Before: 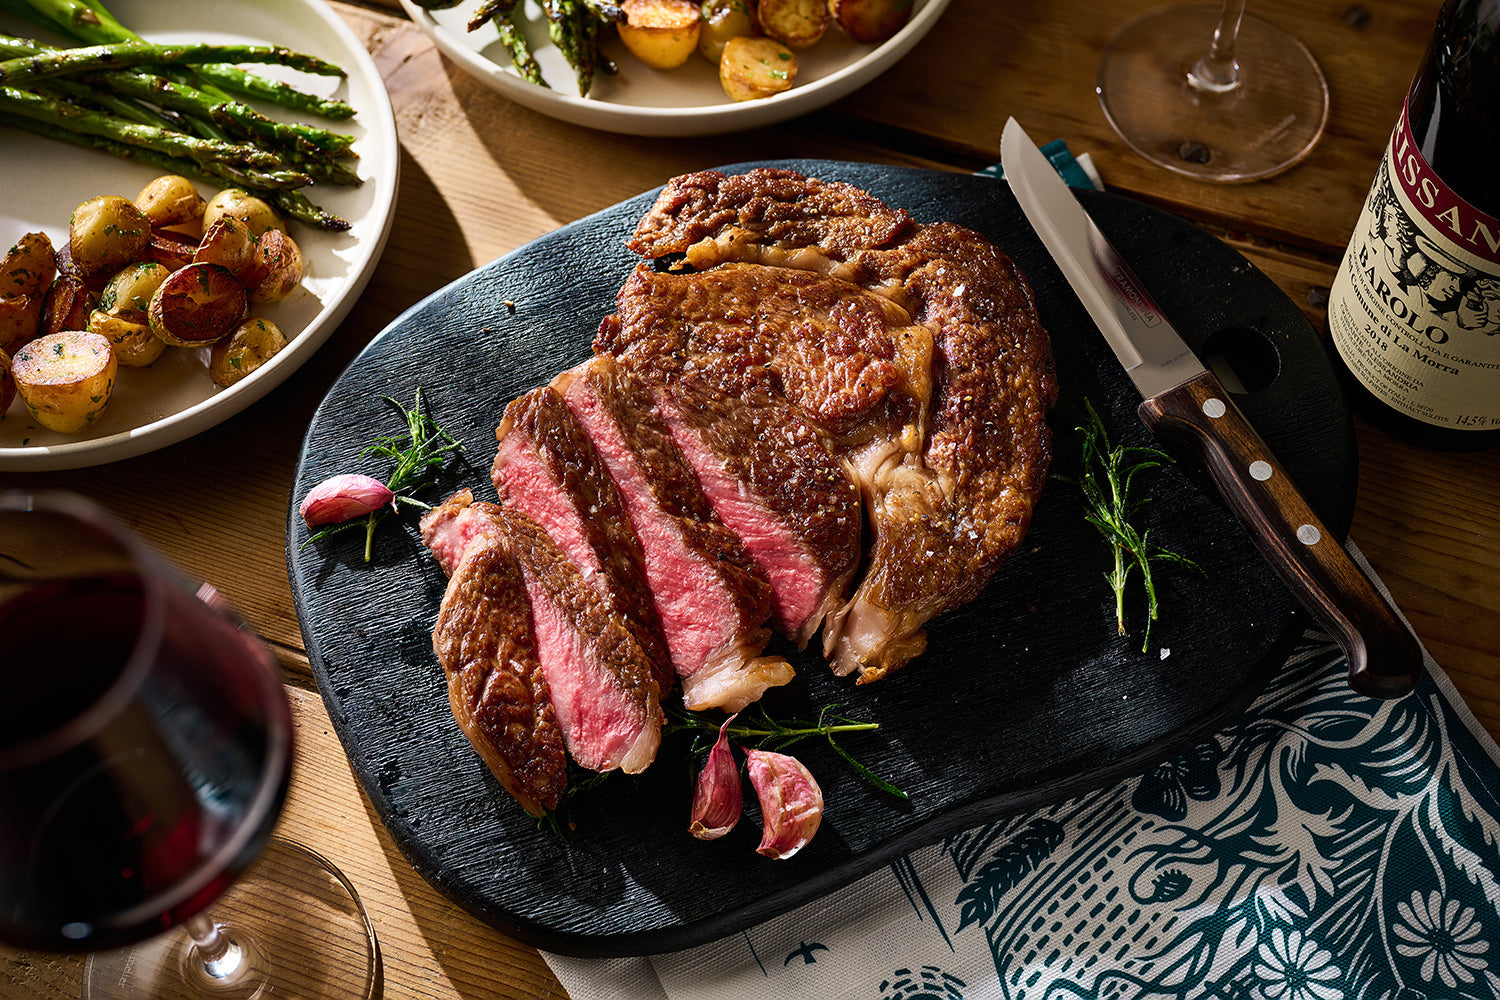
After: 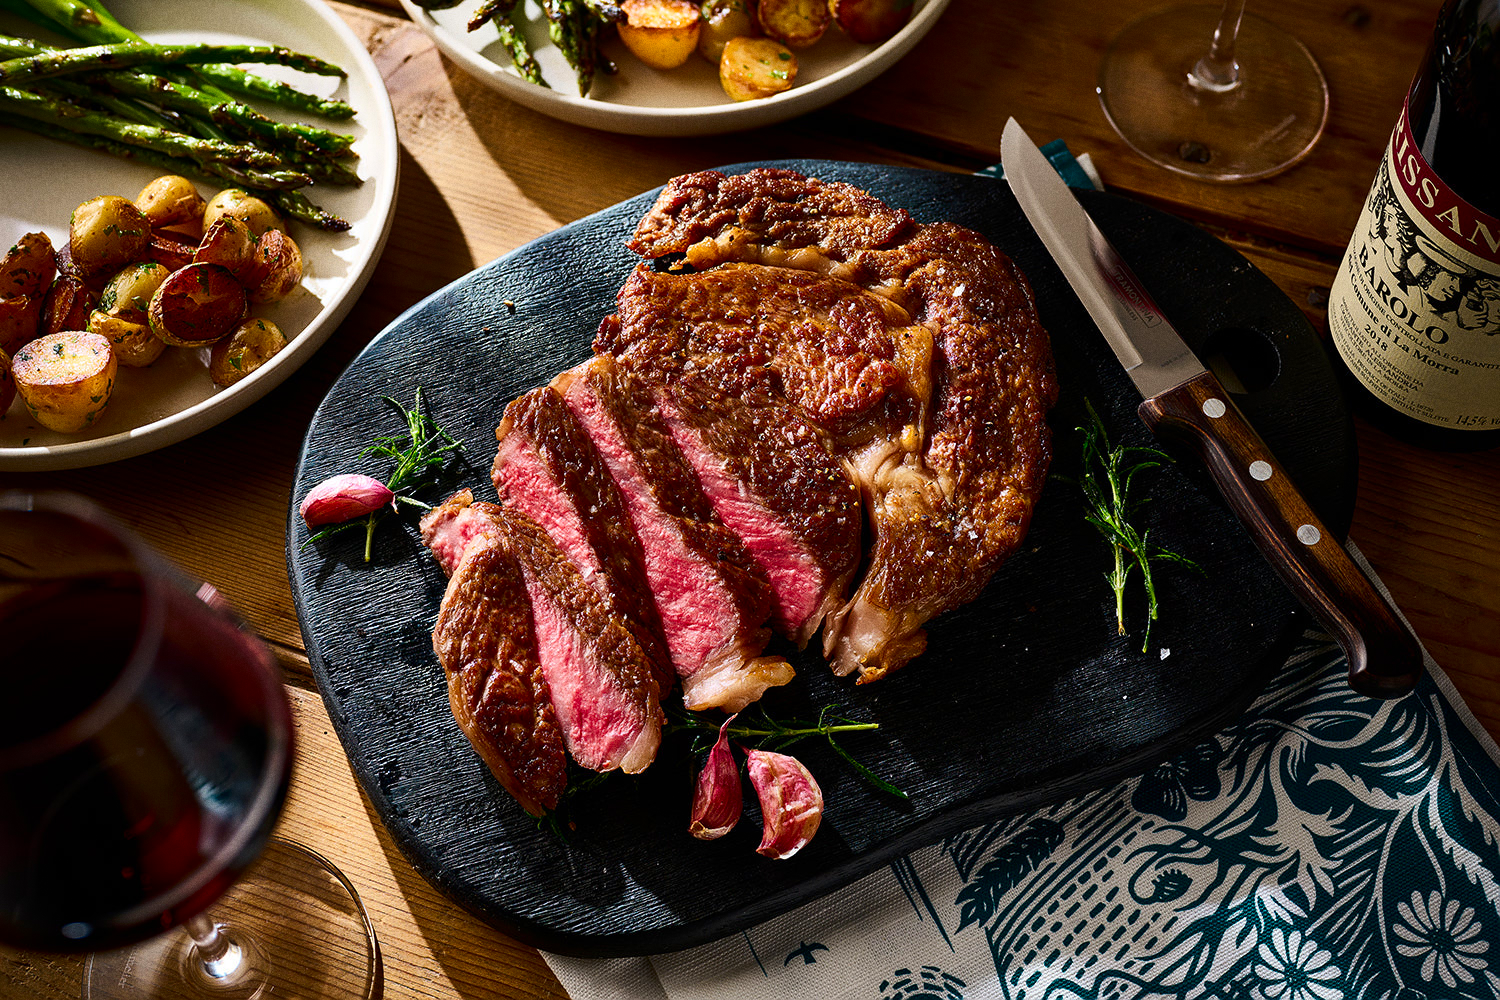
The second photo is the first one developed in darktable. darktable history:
grain: coarseness 0.09 ISO
contrast brightness saturation: contrast 0.13, brightness -0.05, saturation 0.16
